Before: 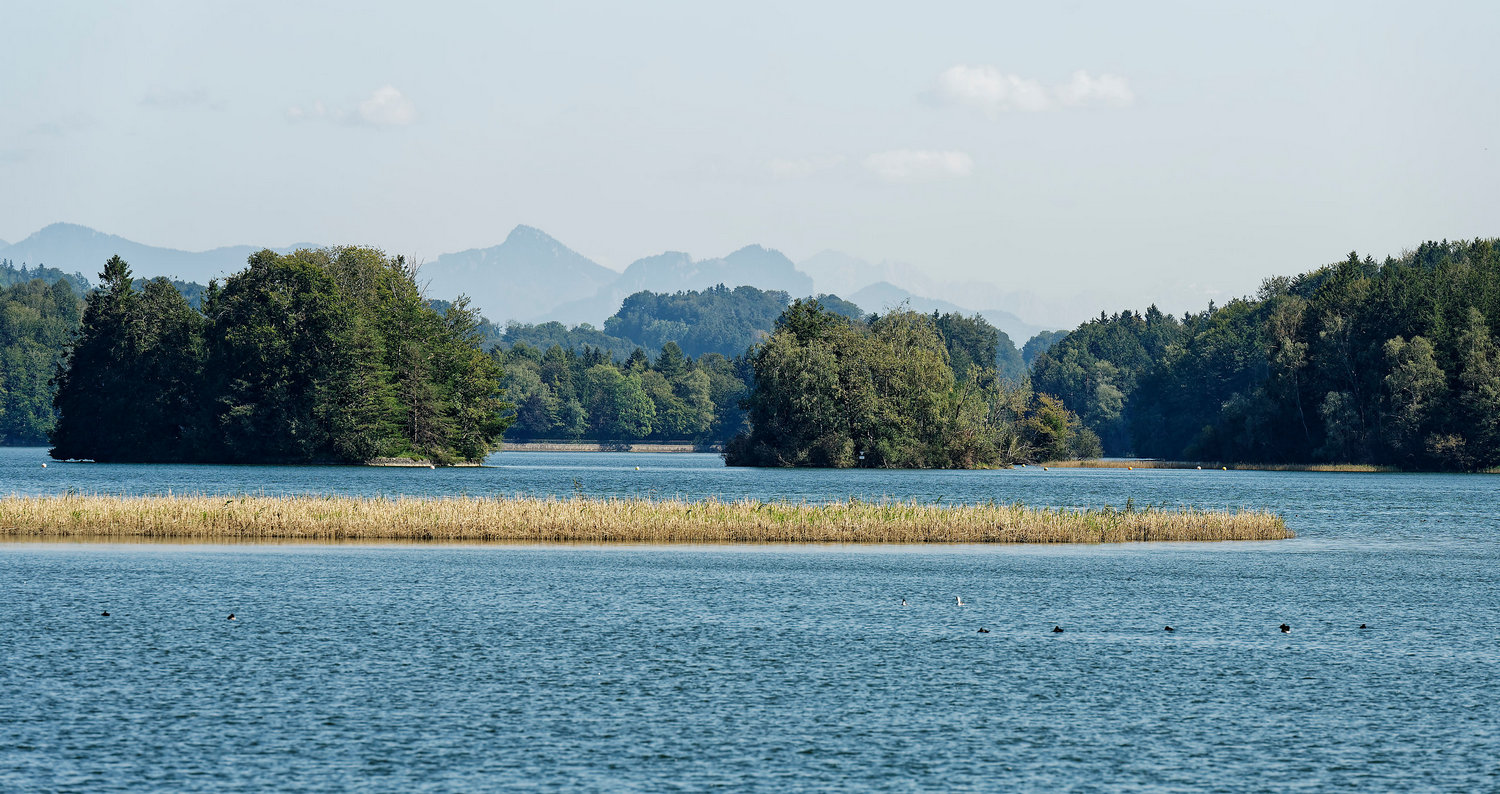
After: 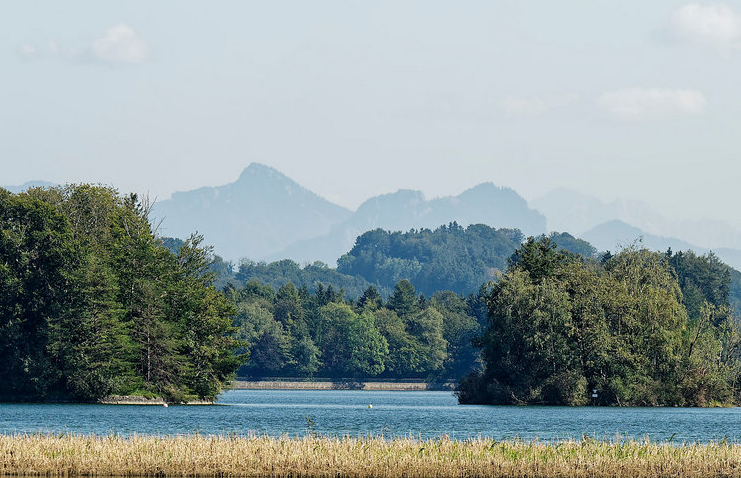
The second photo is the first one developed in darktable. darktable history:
crop: left 17.816%, top 7.859%, right 32.78%, bottom 31.929%
